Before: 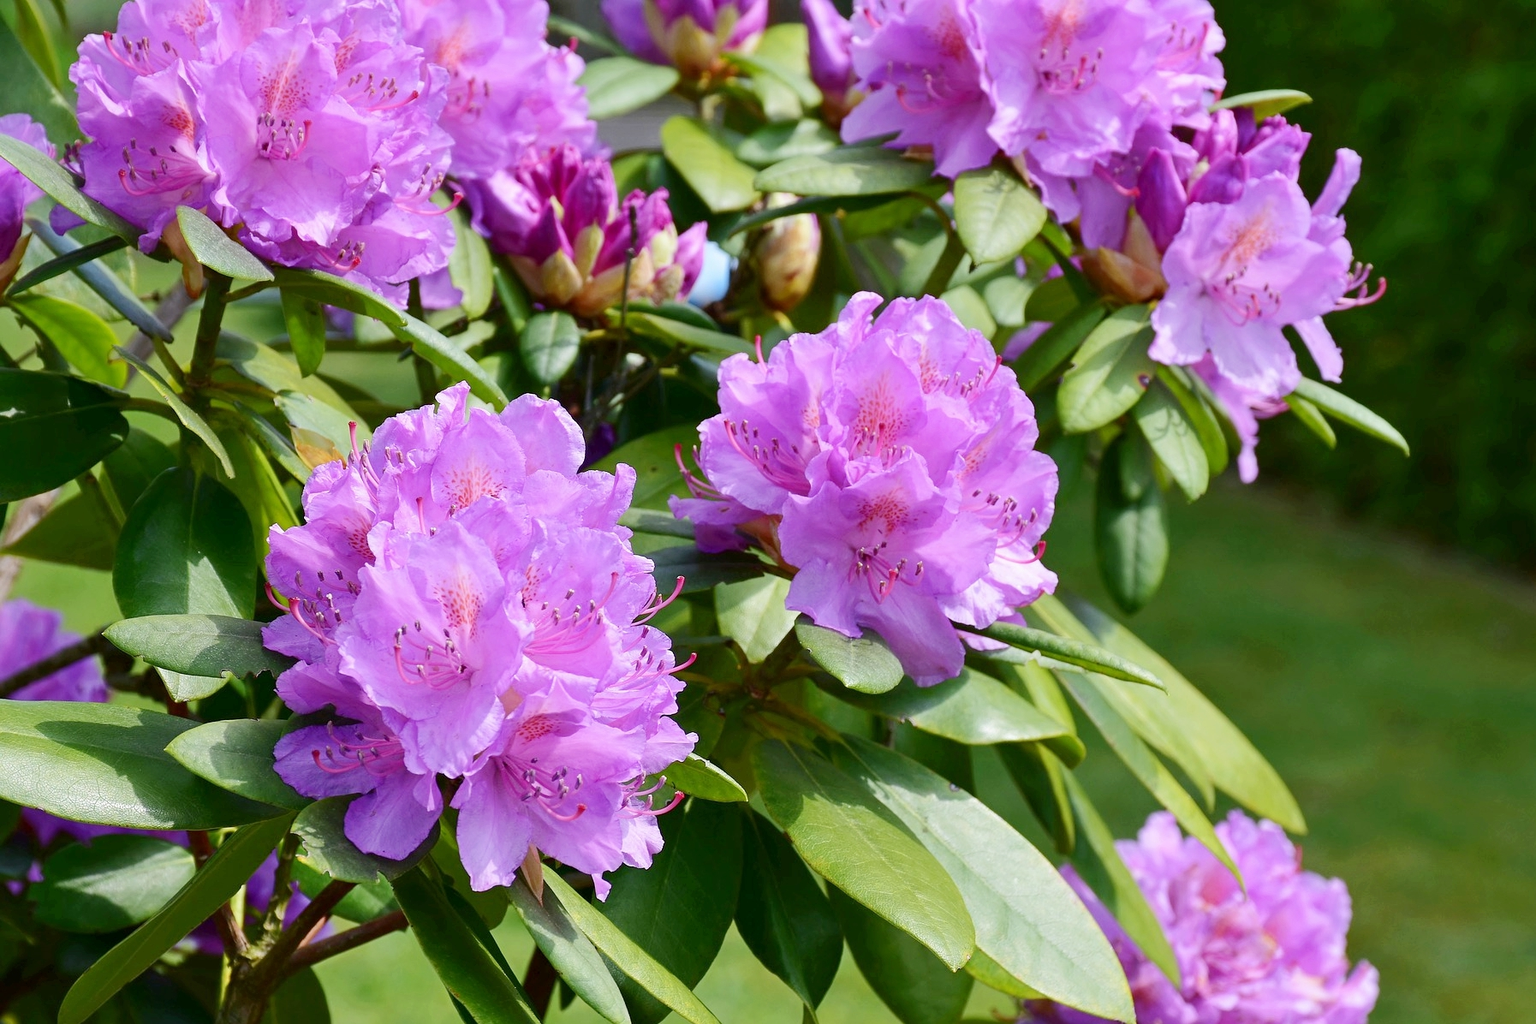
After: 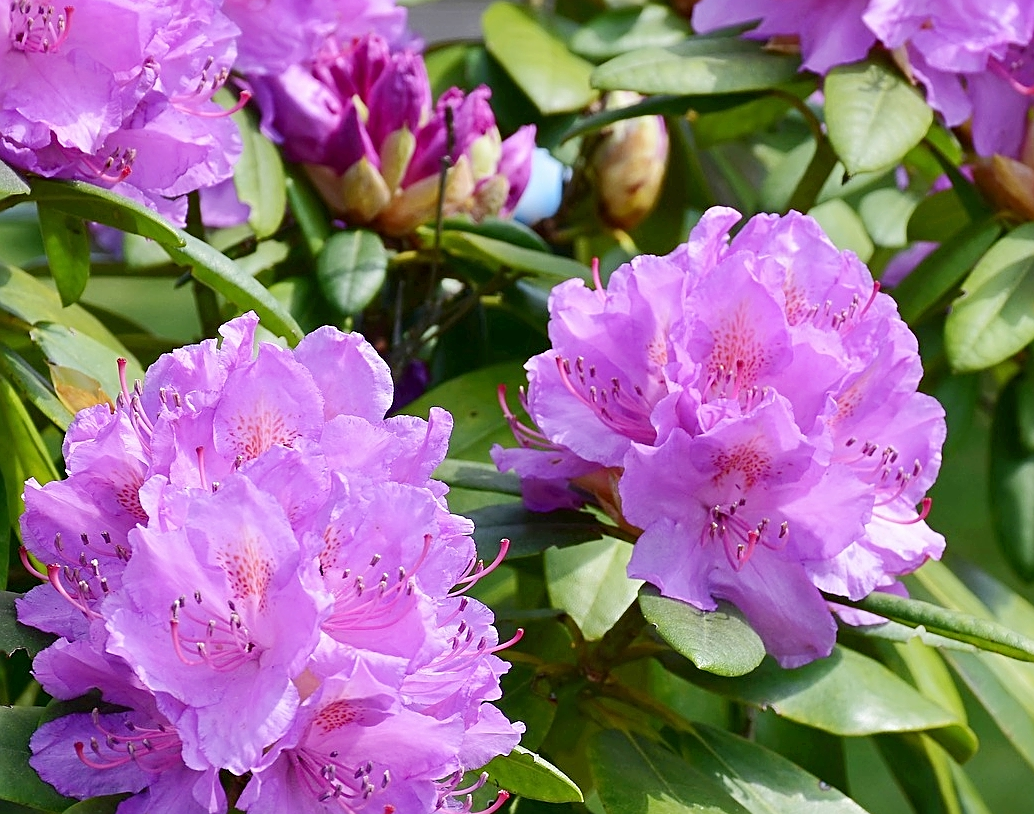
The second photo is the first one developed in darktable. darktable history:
sharpen: on, module defaults
tone equalizer: edges refinement/feathering 500, mask exposure compensation -1.57 EV, preserve details no
crop: left 16.184%, top 11.267%, right 26.175%, bottom 20.645%
